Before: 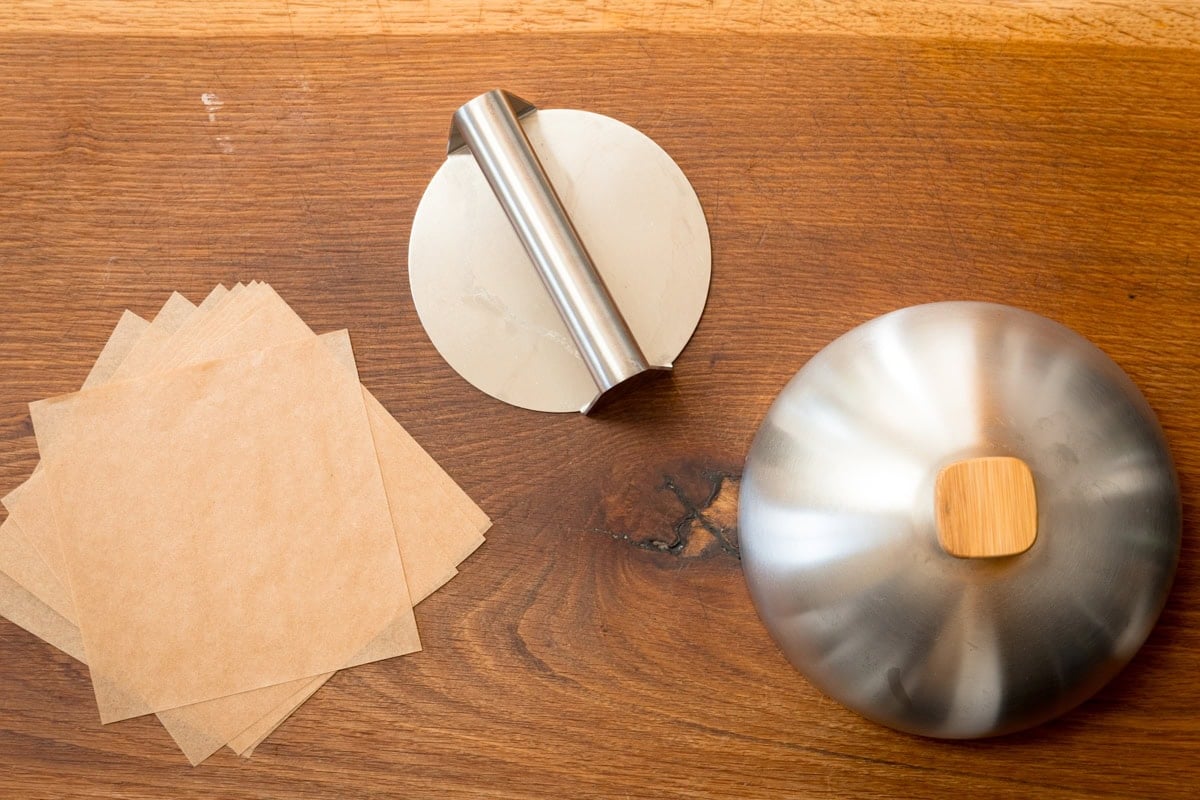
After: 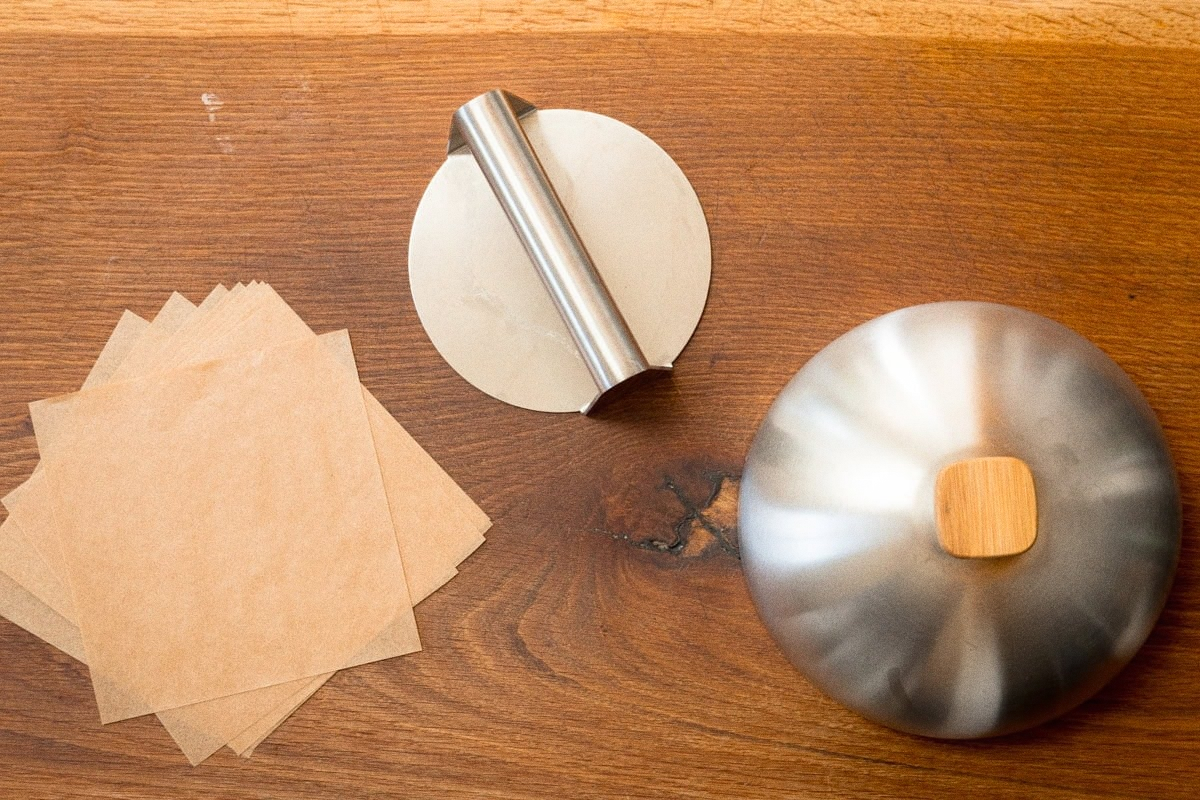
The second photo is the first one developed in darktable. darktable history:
grain: coarseness 0.09 ISO
contrast equalizer: y [[0.5, 0.5, 0.472, 0.5, 0.5, 0.5], [0.5 ×6], [0.5 ×6], [0 ×6], [0 ×6]]
tone equalizer: on, module defaults
